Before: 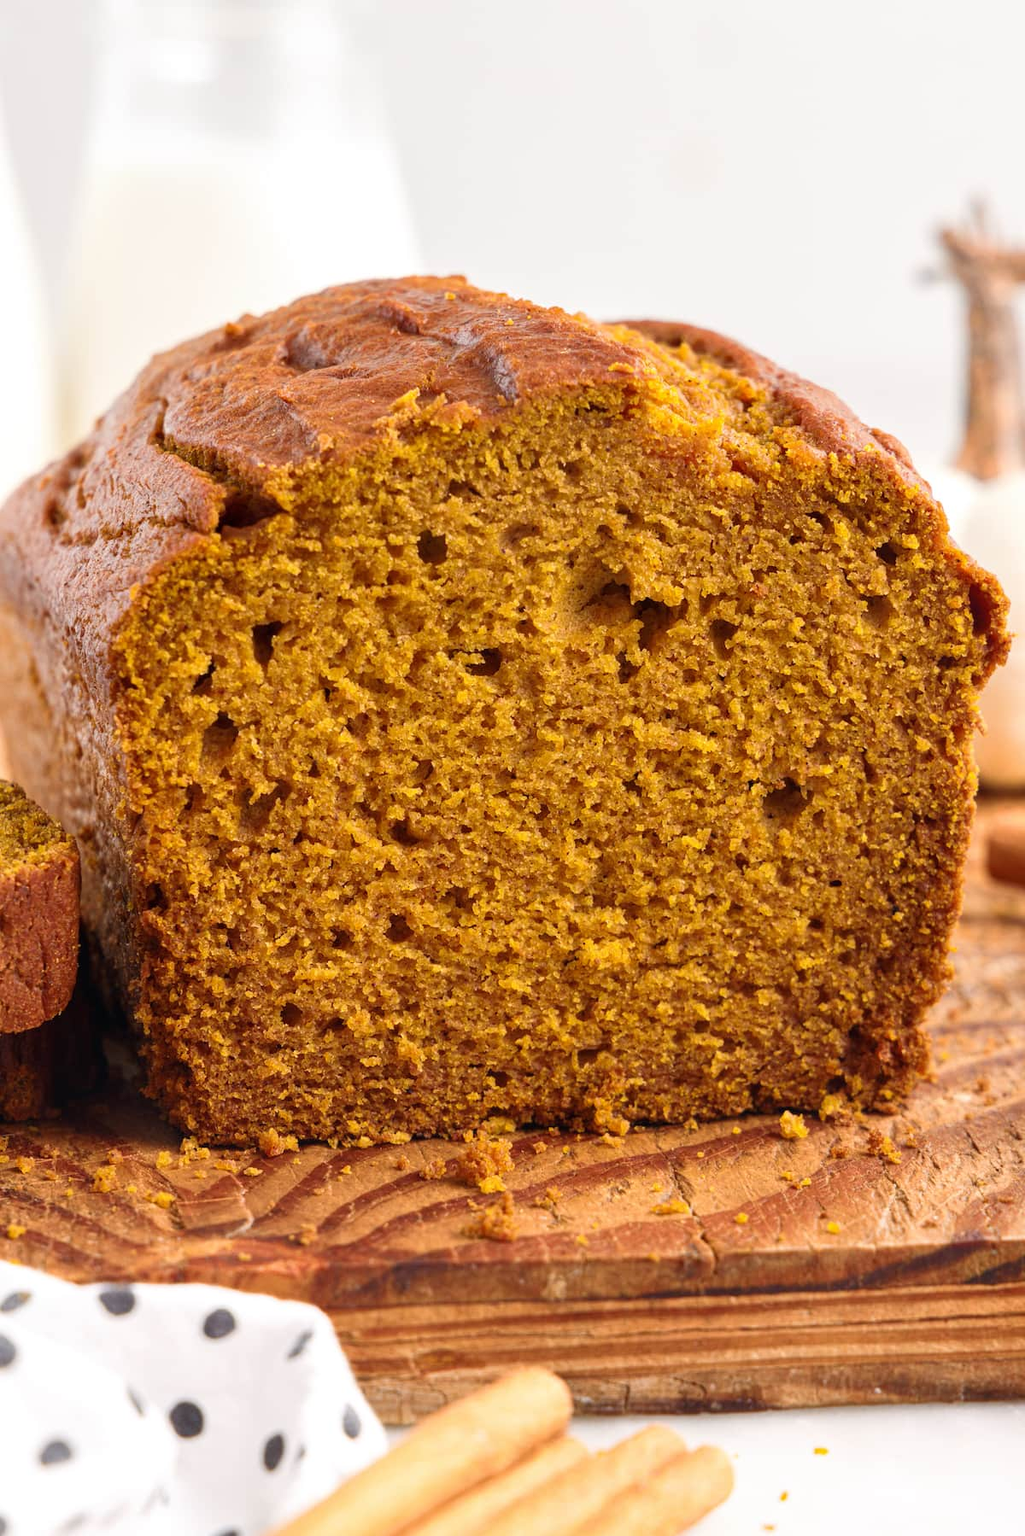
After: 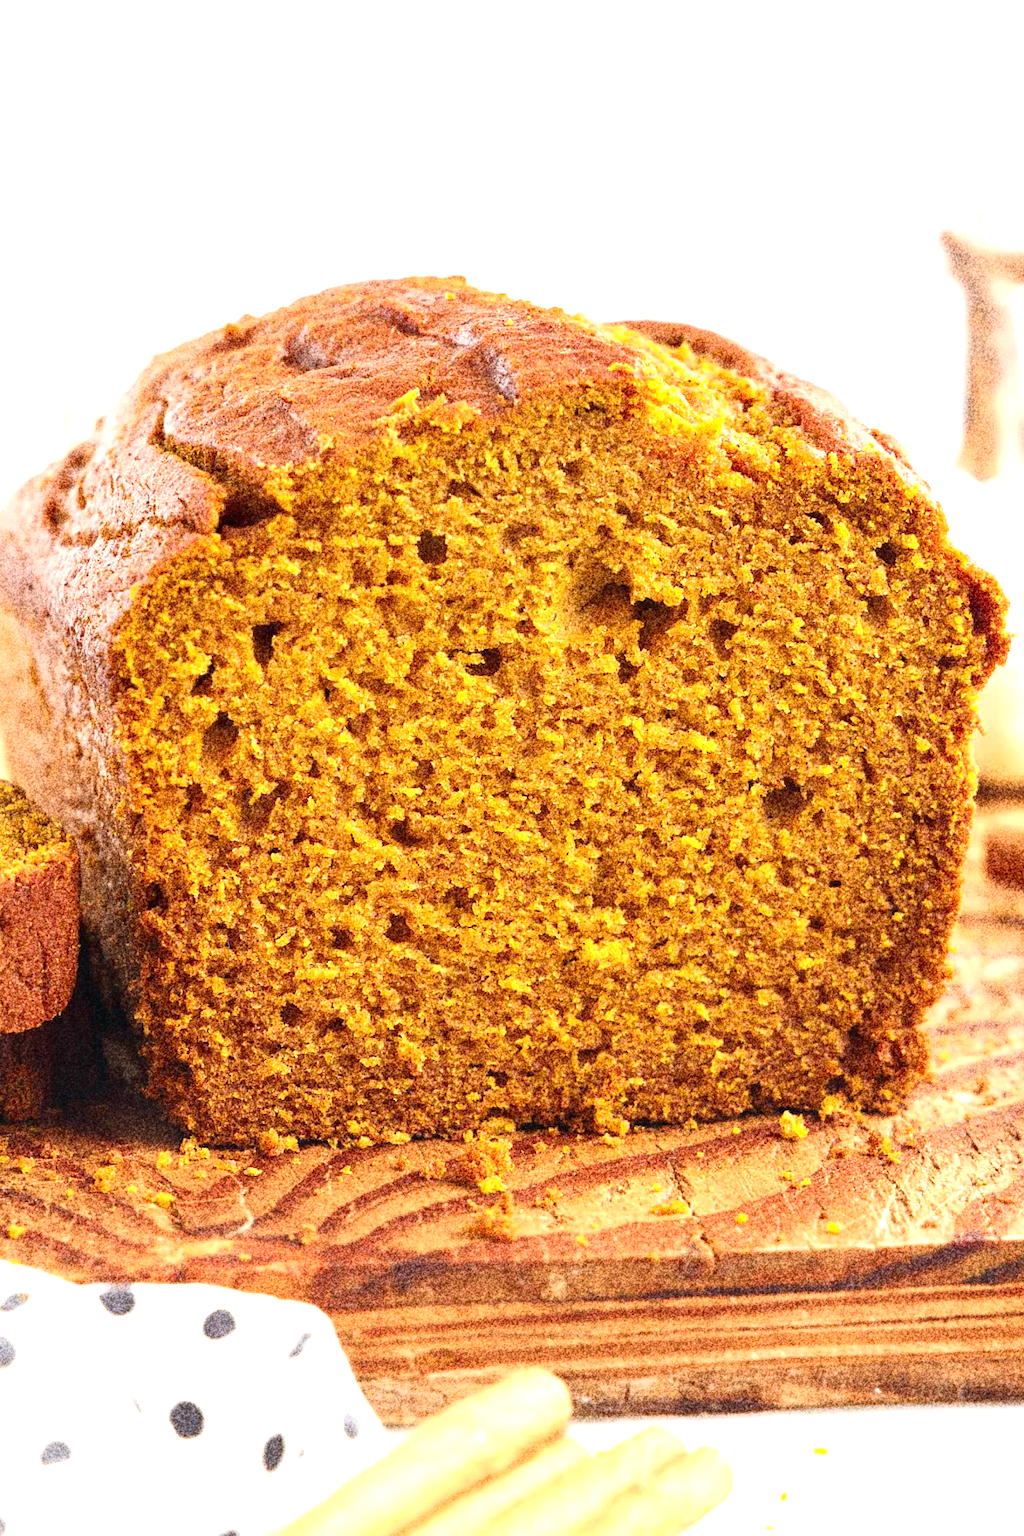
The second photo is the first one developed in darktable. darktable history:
grain: coarseness 30.02 ISO, strength 100%
exposure: black level correction 0, exposure 0.9 EV, compensate highlight preservation false
